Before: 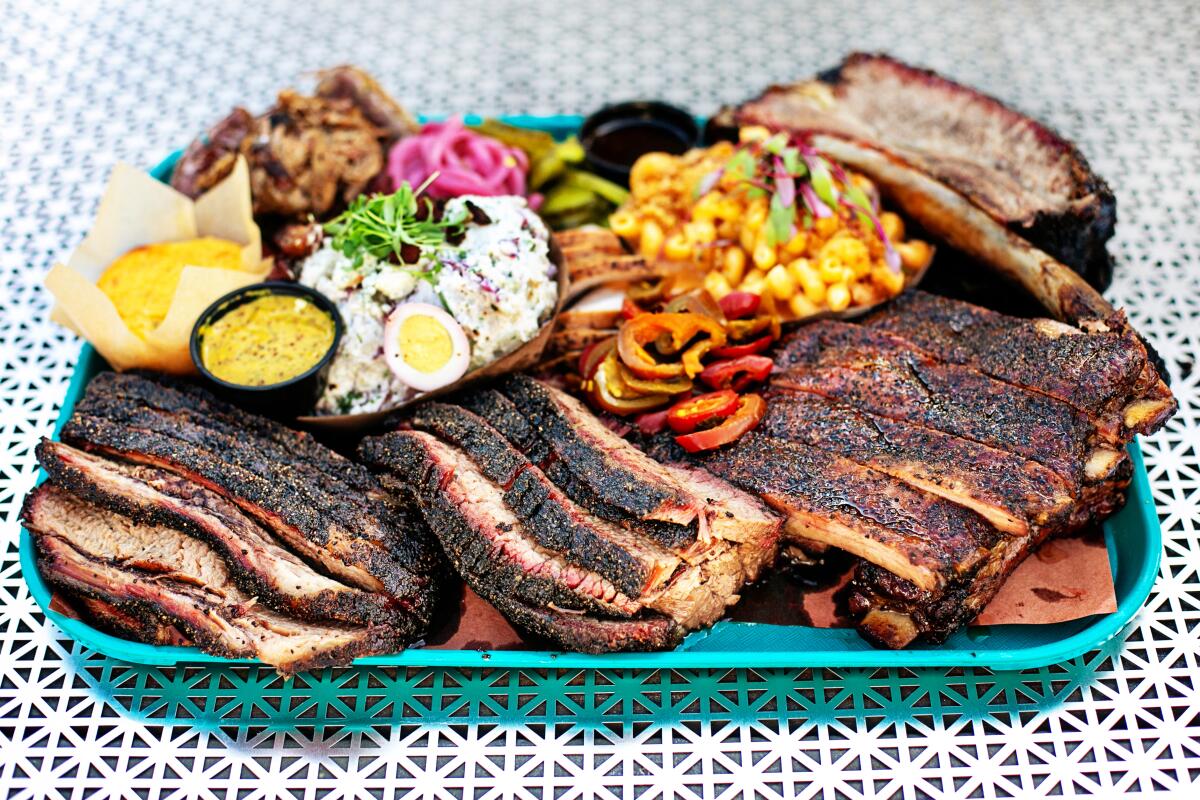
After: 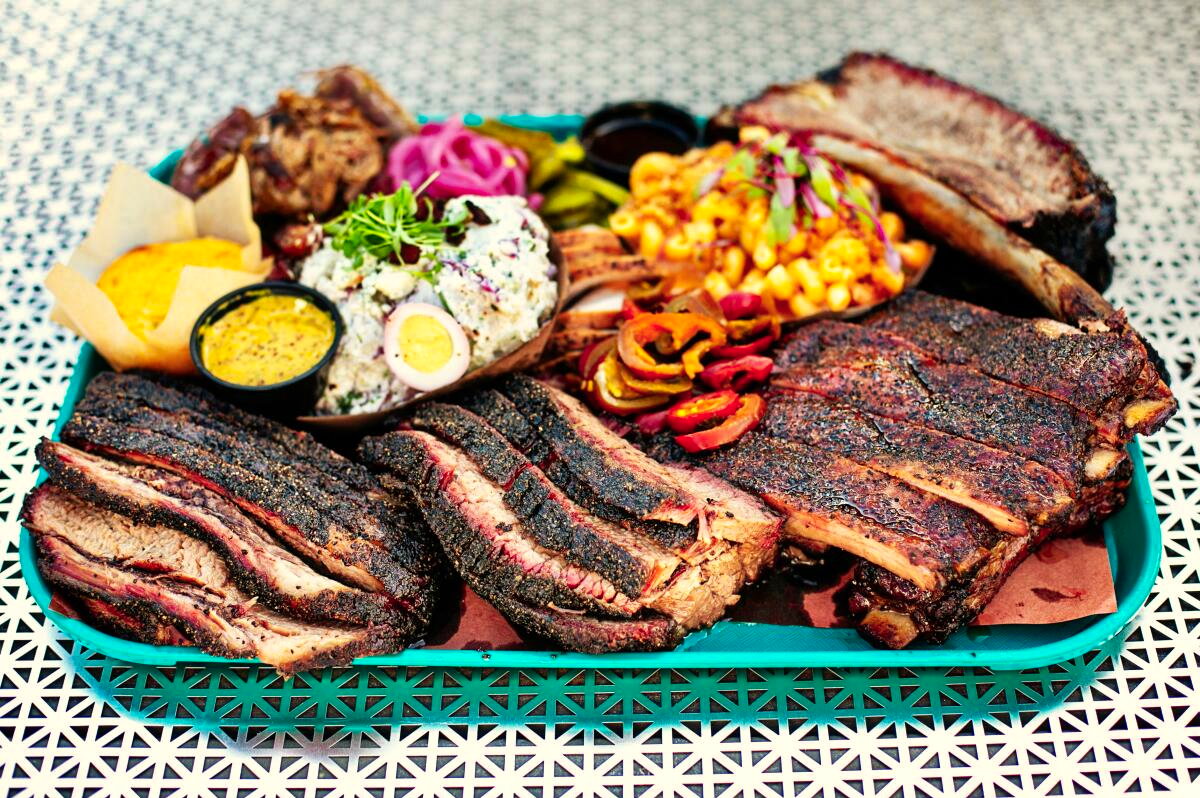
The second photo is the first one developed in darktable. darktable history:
color calibration: output R [0.972, 0.068, -0.094, 0], output G [-0.178, 1.216, -0.086, 0], output B [0.095, -0.136, 0.98, 0], x 0.336, y 0.35, temperature 5414.69 K, saturation algorithm version 1 (2020)
shadows and highlights: shadows 12.85, white point adjustment 1.17, soften with gaussian
crop: top 0.03%, bottom 0.142%
